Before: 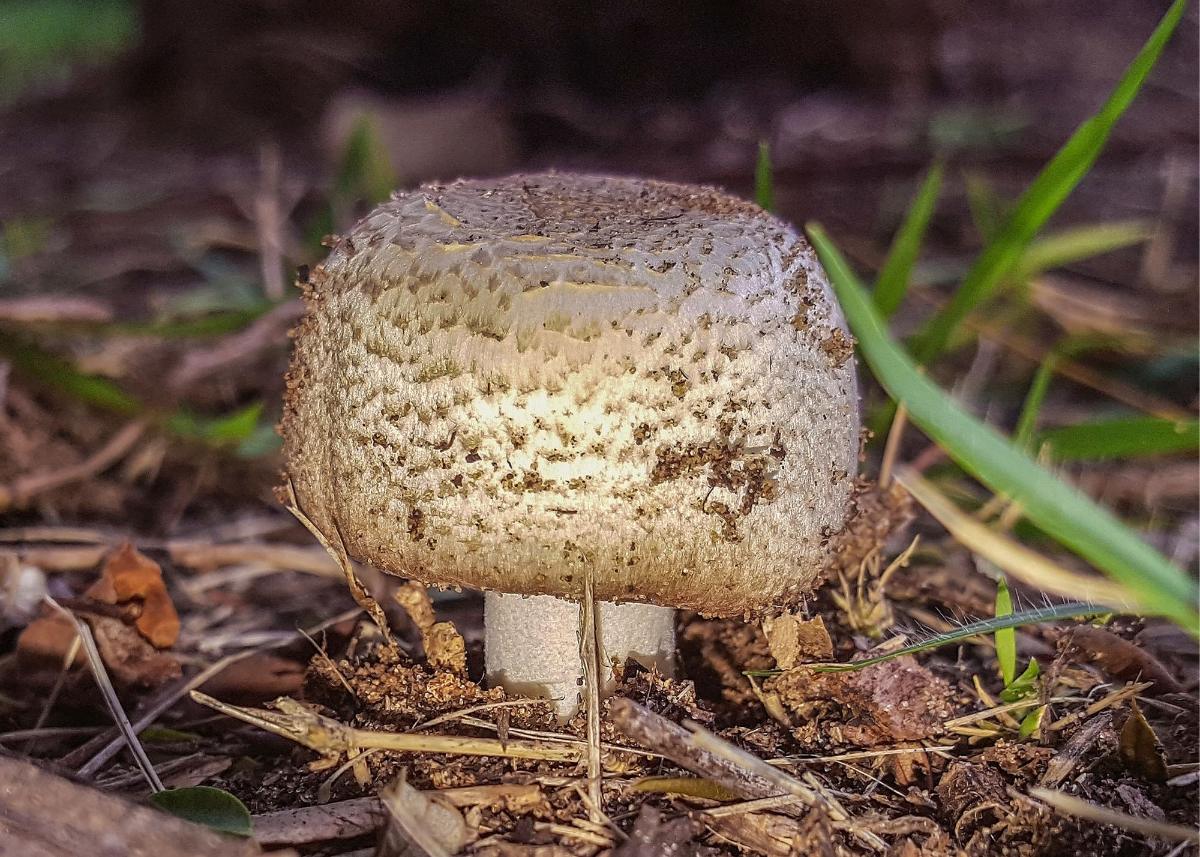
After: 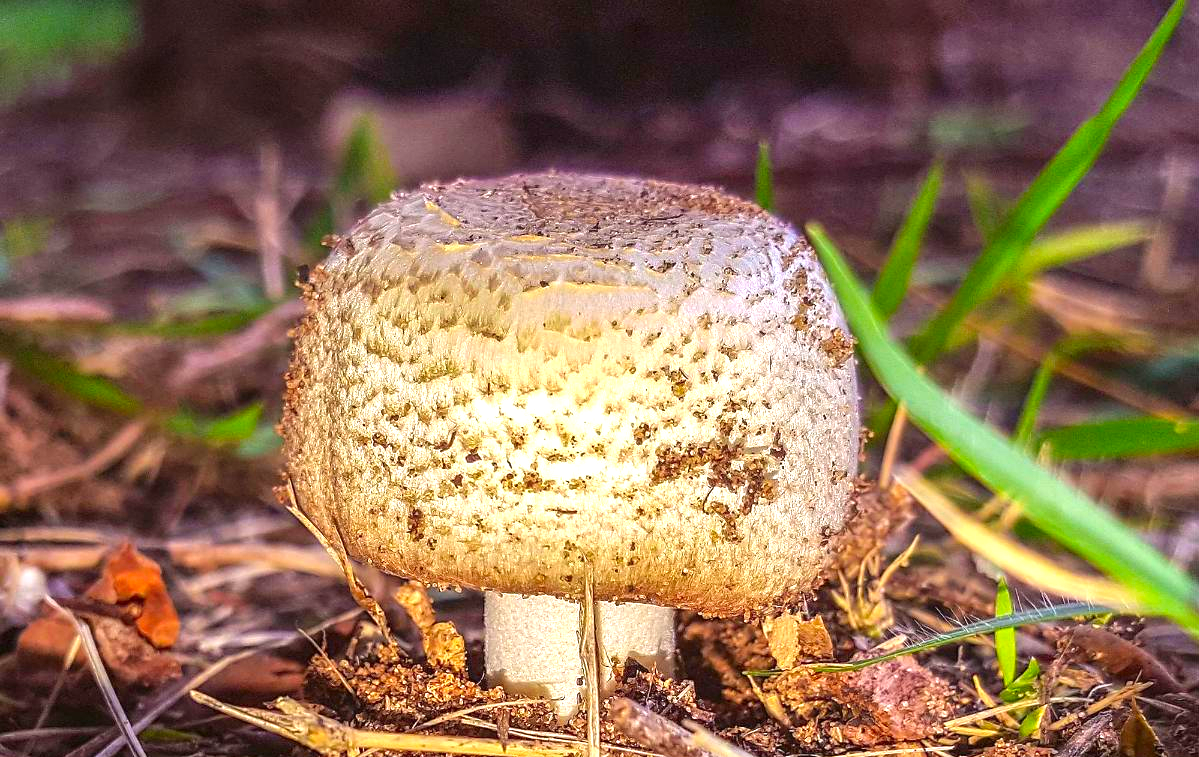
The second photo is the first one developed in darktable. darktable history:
crop and rotate: top 0%, bottom 11.587%
contrast brightness saturation: saturation 0.488
exposure: black level correction -0.001, exposure 0.908 EV, compensate highlight preservation false
